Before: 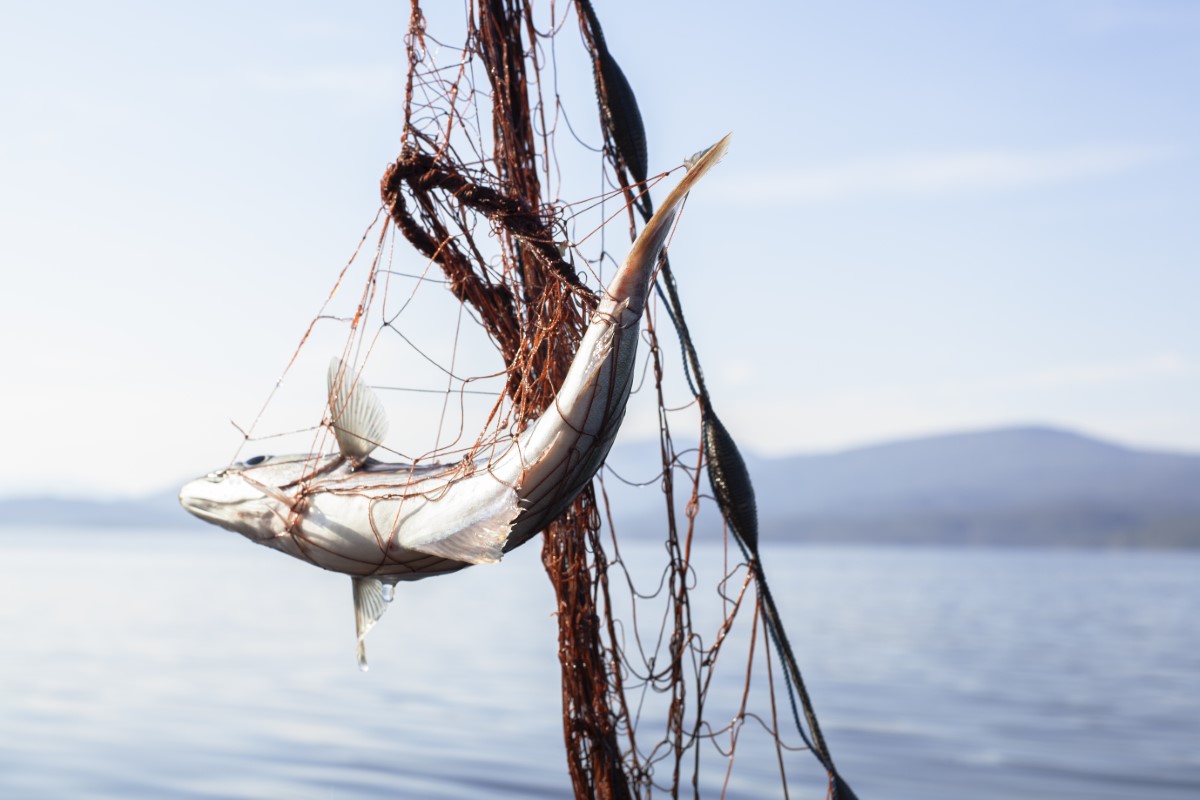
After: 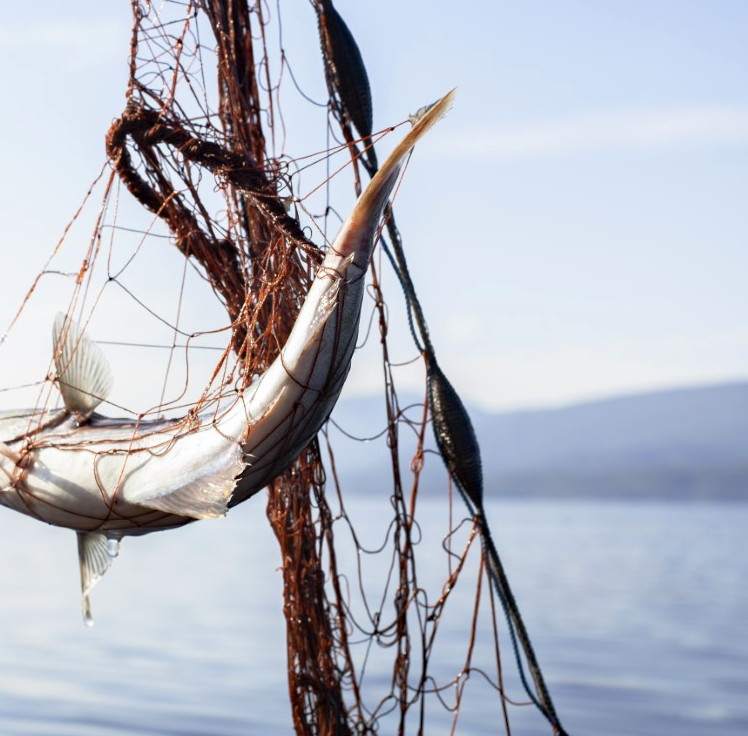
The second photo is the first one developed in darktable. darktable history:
crop and rotate: left 22.918%, top 5.629%, right 14.711%, bottom 2.247%
haze removal: strength 0.29, distance 0.25, compatibility mode true, adaptive false
